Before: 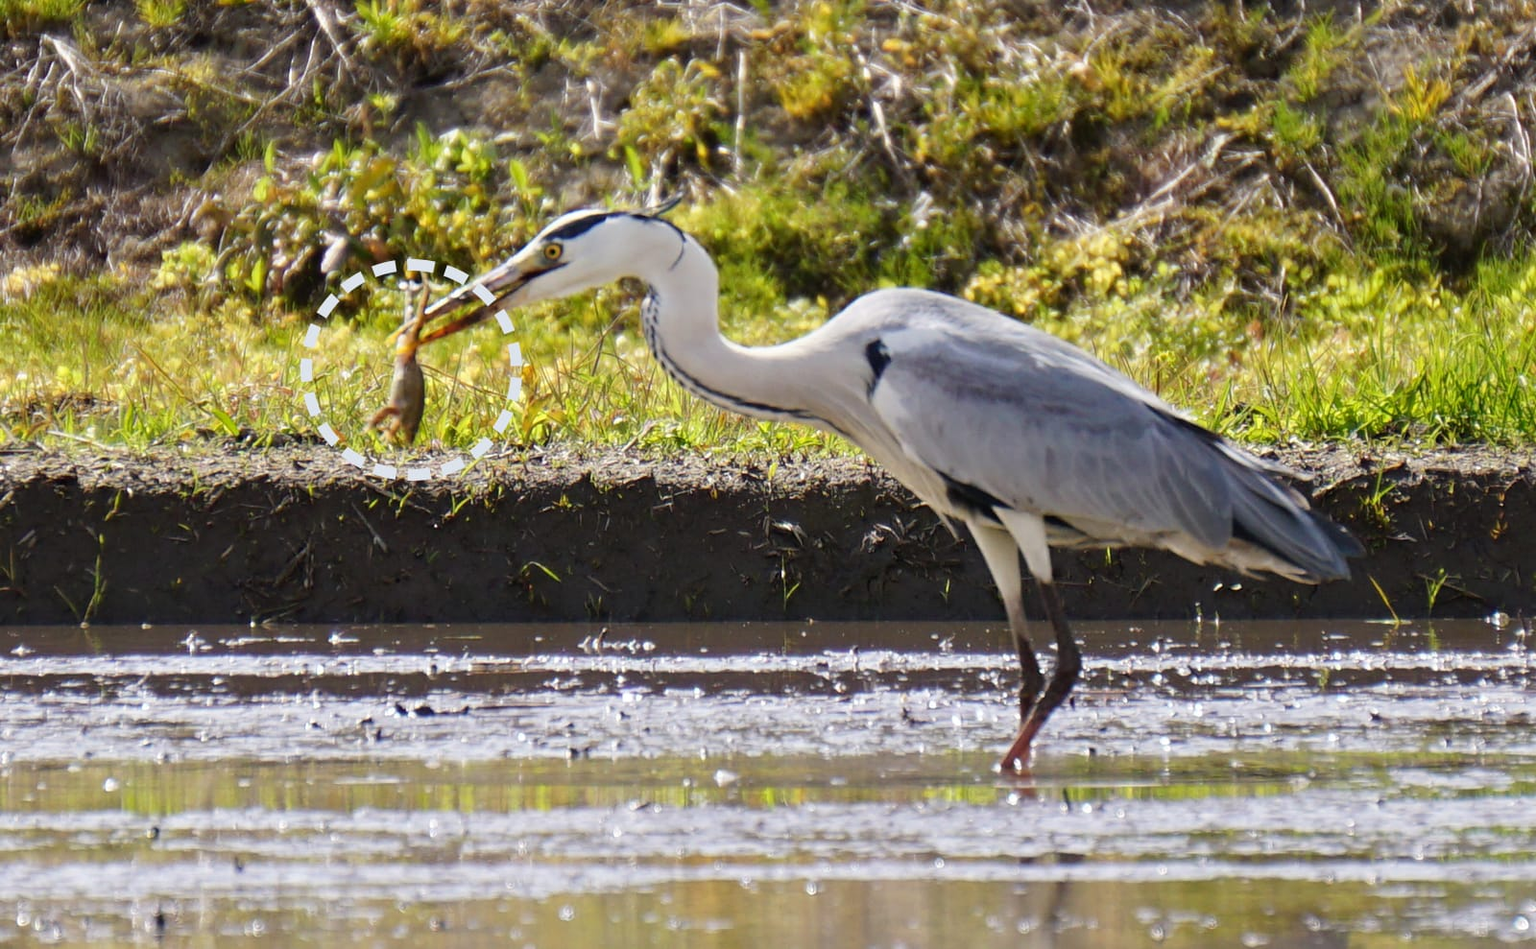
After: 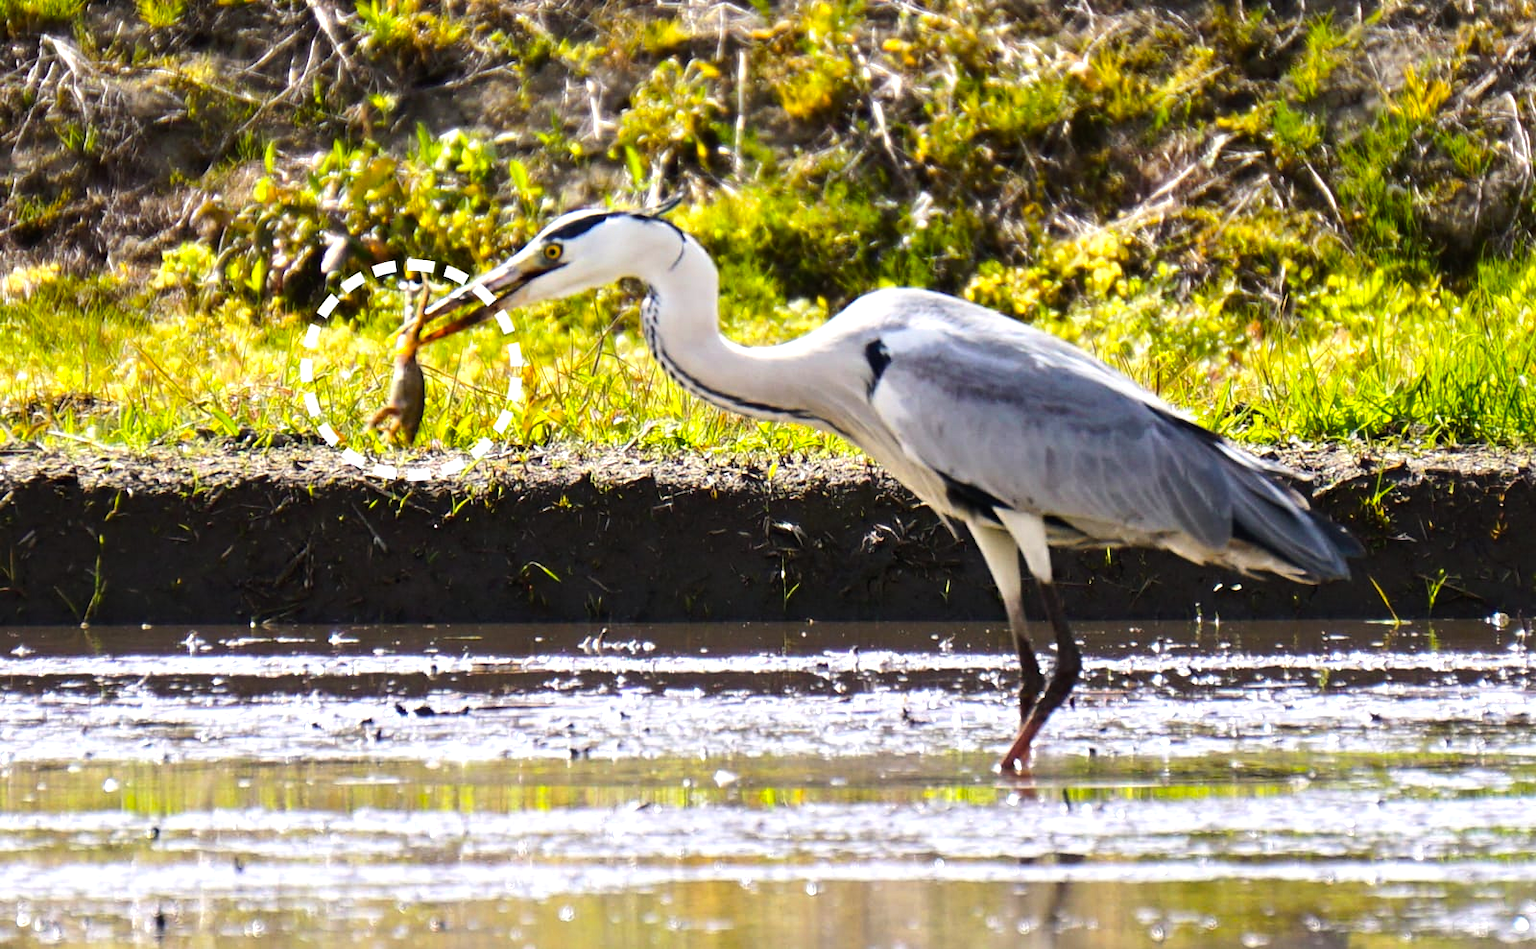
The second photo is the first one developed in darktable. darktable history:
color balance: output saturation 120%
tone equalizer: -8 EV -0.75 EV, -7 EV -0.7 EV, -6 EV -0.6 EV, -5 EV -0.4 EV, -3 EV 0.4 EV, -2 EV 0.6 EV, -1 EV 0.7 EV, +0 EV 0.75 EV, edges refinement/feathering 500, mask exposure compensation -1.57 EV, preserve details no
